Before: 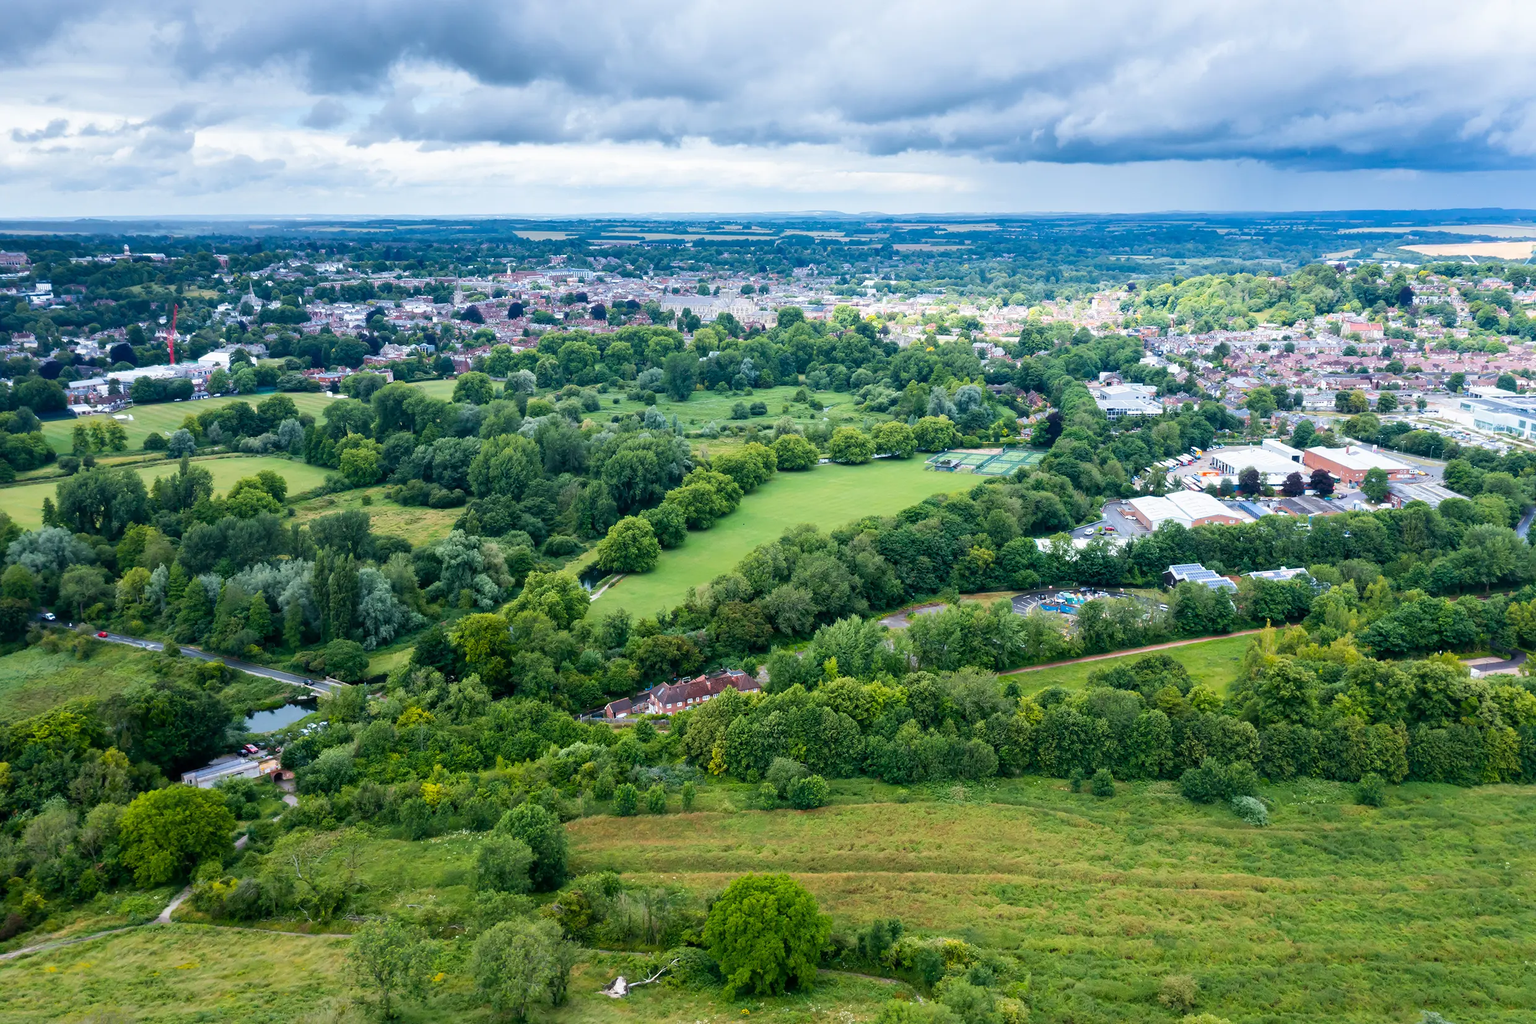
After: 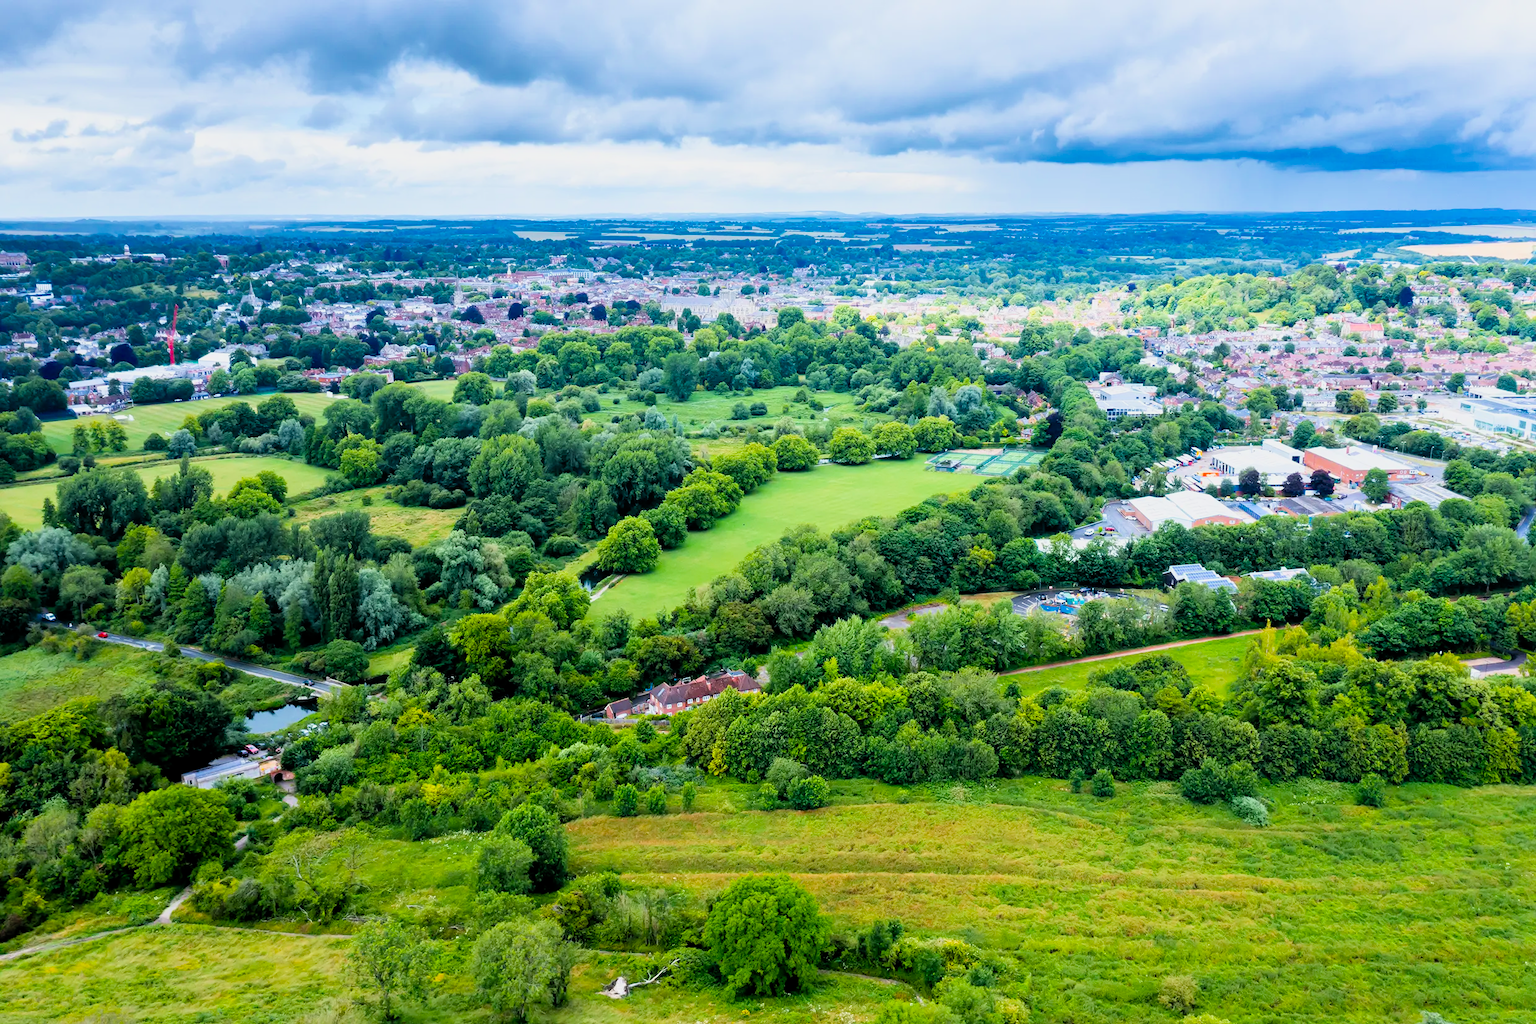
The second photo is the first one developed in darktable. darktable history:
filmic rgb: black relative exposure -7.75 EV, white relative exposure 4.4 EV, threshold 3 EV, target black luminance 0%, hardness 3.76, latitude 50.51%, contrast 1.074, highlights saturation mix 10%, shadows ↔ highlights balance -0.22%, color science v4 (2020), enable highlight reconstruction true
exposure: black level correction 0, exposure 0.5 EV, compensate highlight preservation false
